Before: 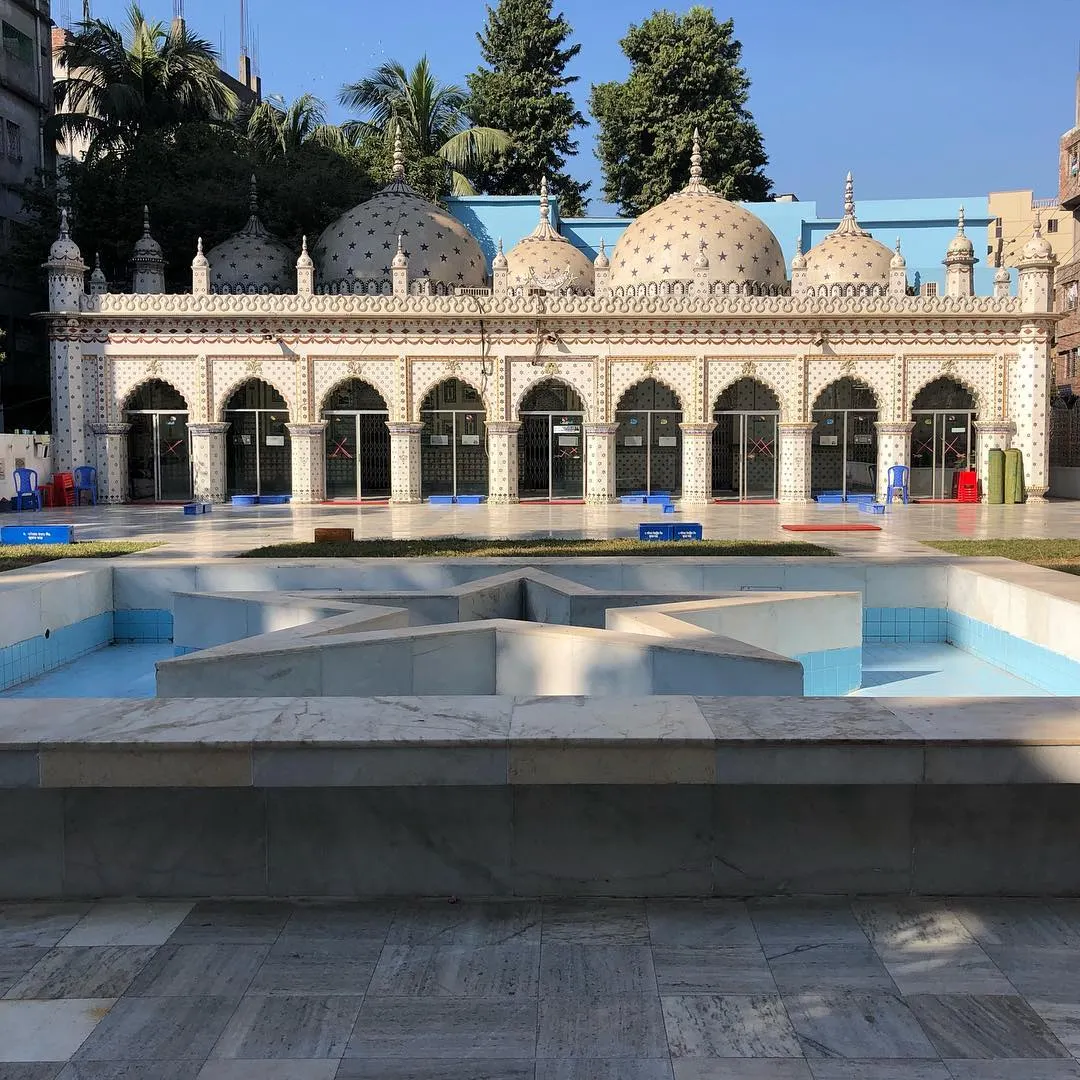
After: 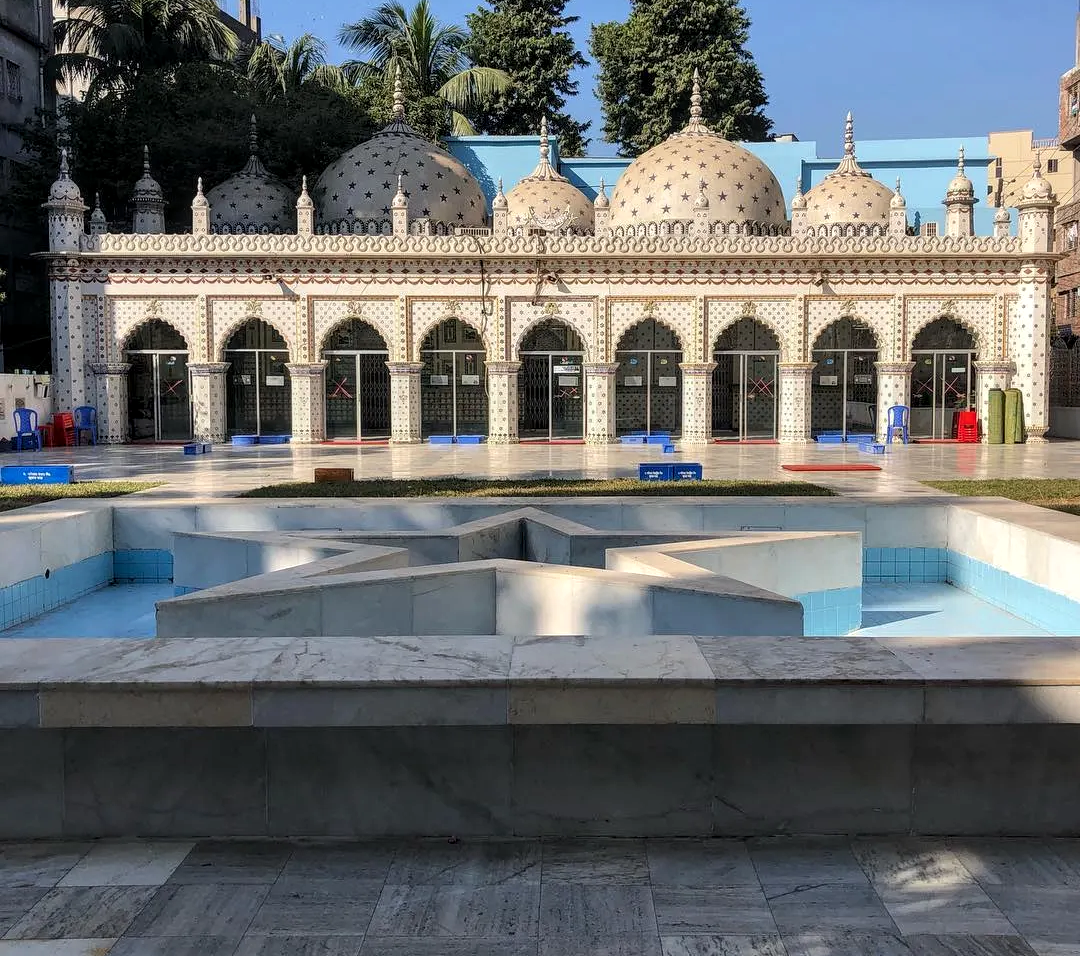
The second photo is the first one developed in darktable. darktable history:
crop and rotate: top 5.592%, bottom 5.878%
local contrast: detail 130%
color balance rgb: shadows lift › hue 85.82°, perceptual saturation grading › global saturation 0.415%, global vibrance 2.01%
